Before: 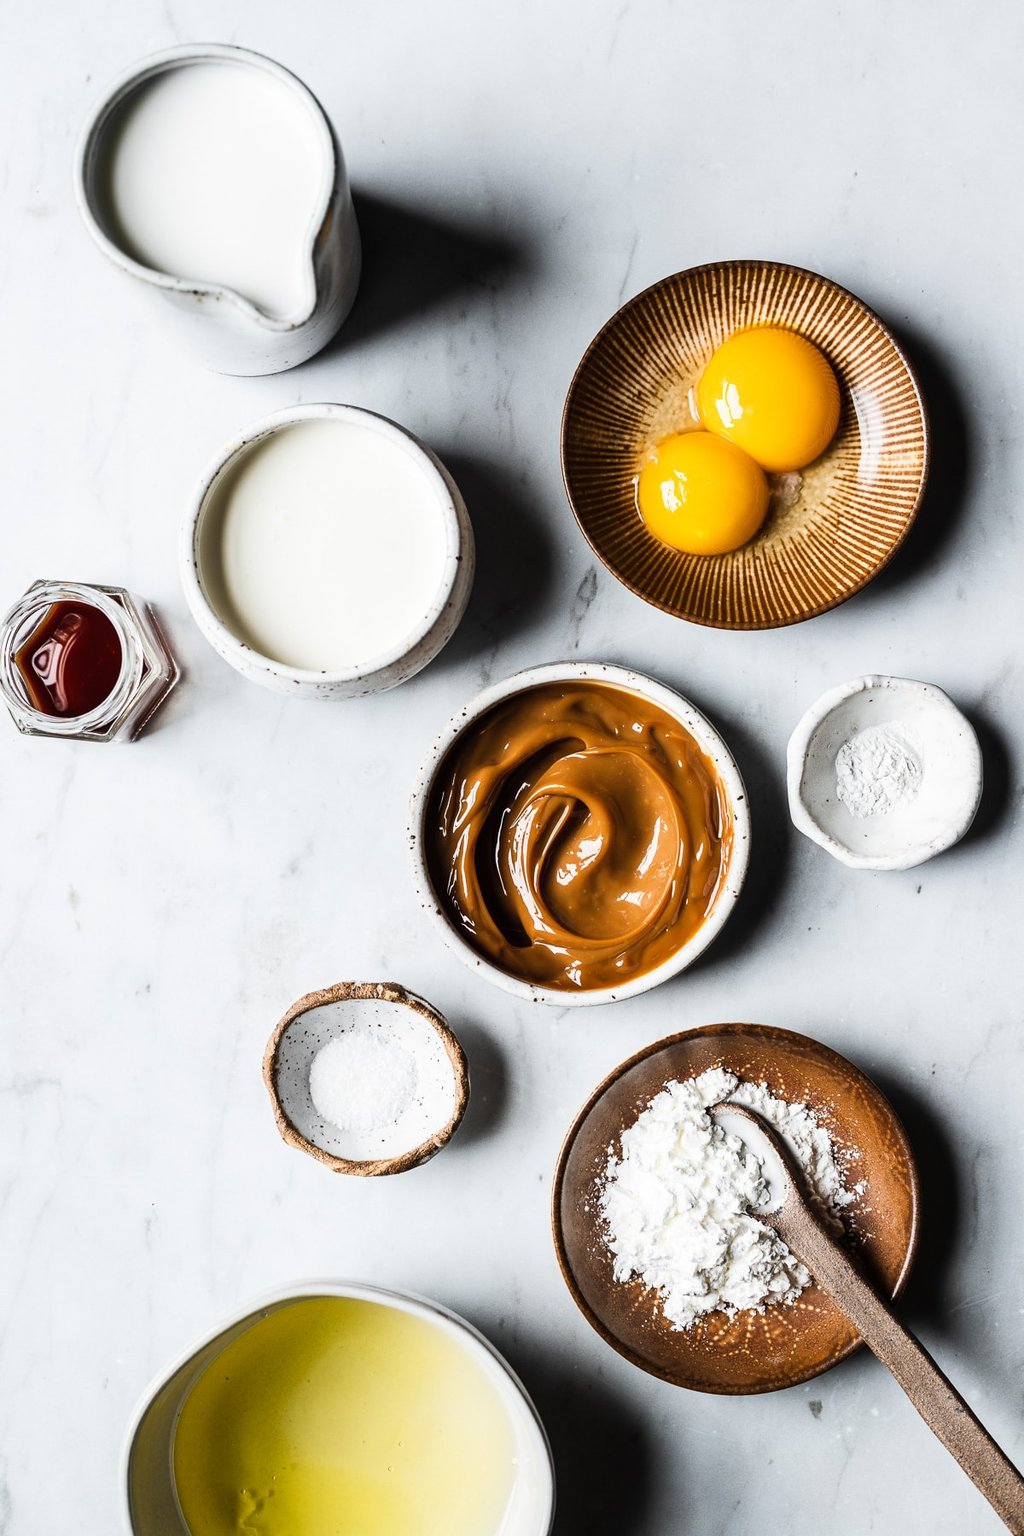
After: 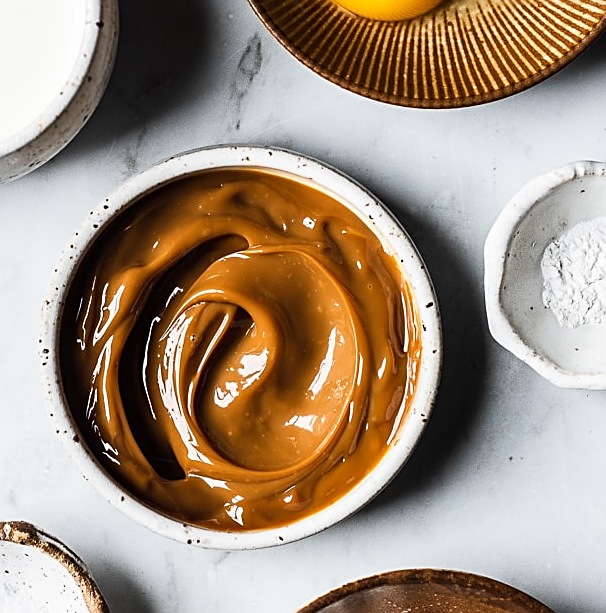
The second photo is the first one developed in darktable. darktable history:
sharpen: on, module defaults
crop: left 36.512%, top 35.013%, right 12.92%, bottom 30.907%
